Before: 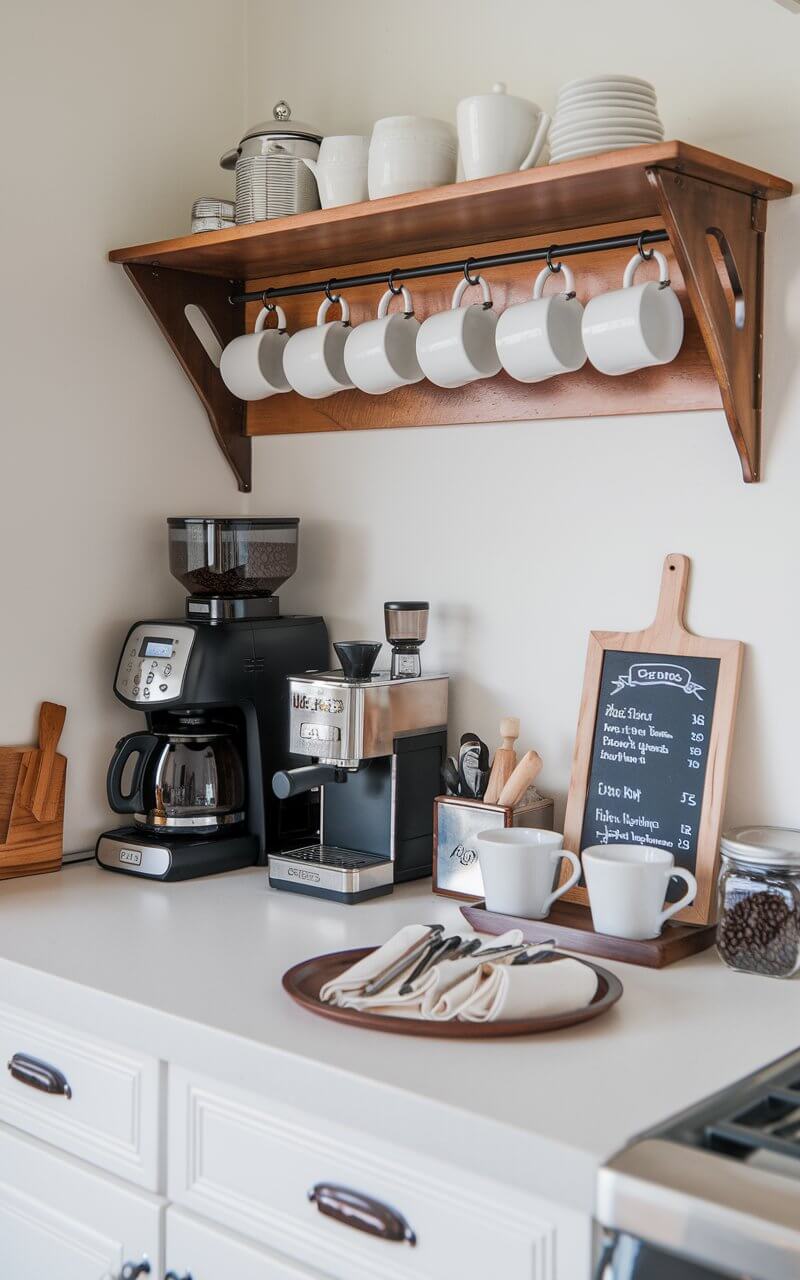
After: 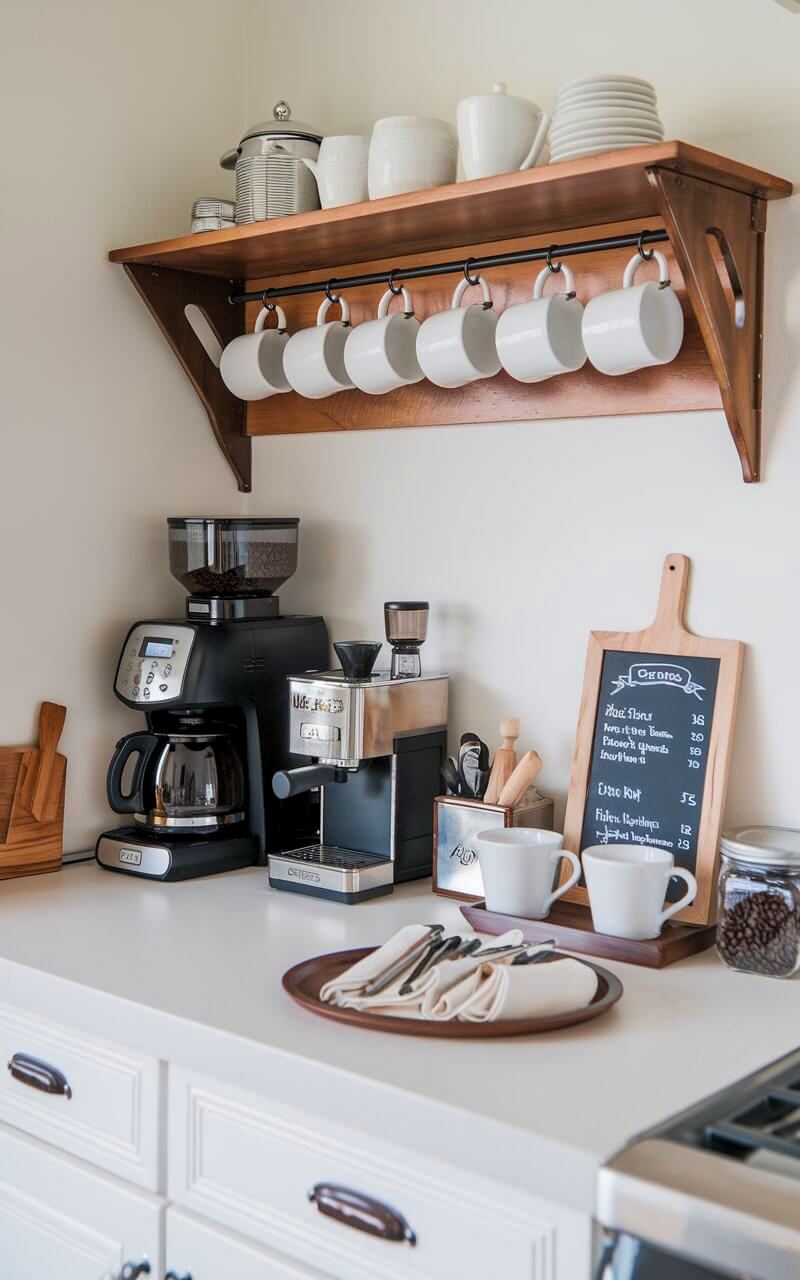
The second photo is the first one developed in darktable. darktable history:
velvia: strength 17%
levels: levels [0.016, 0.5, 0.996]
